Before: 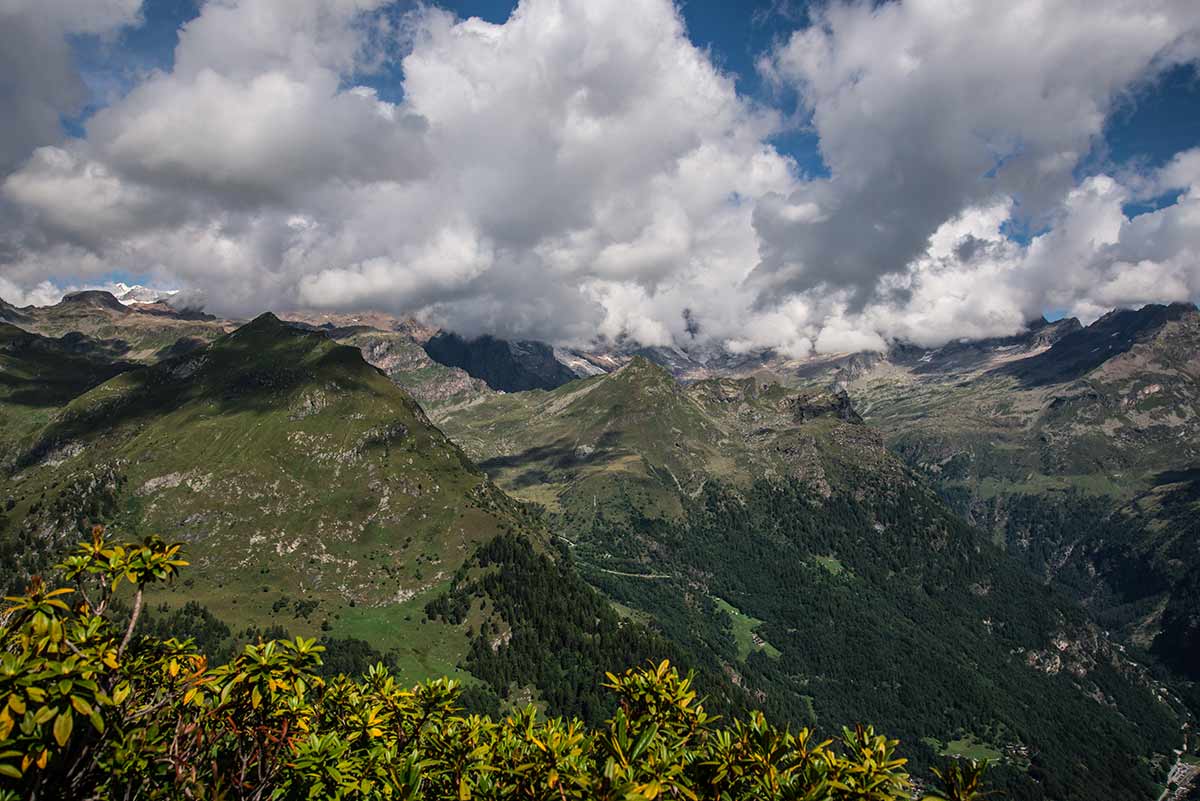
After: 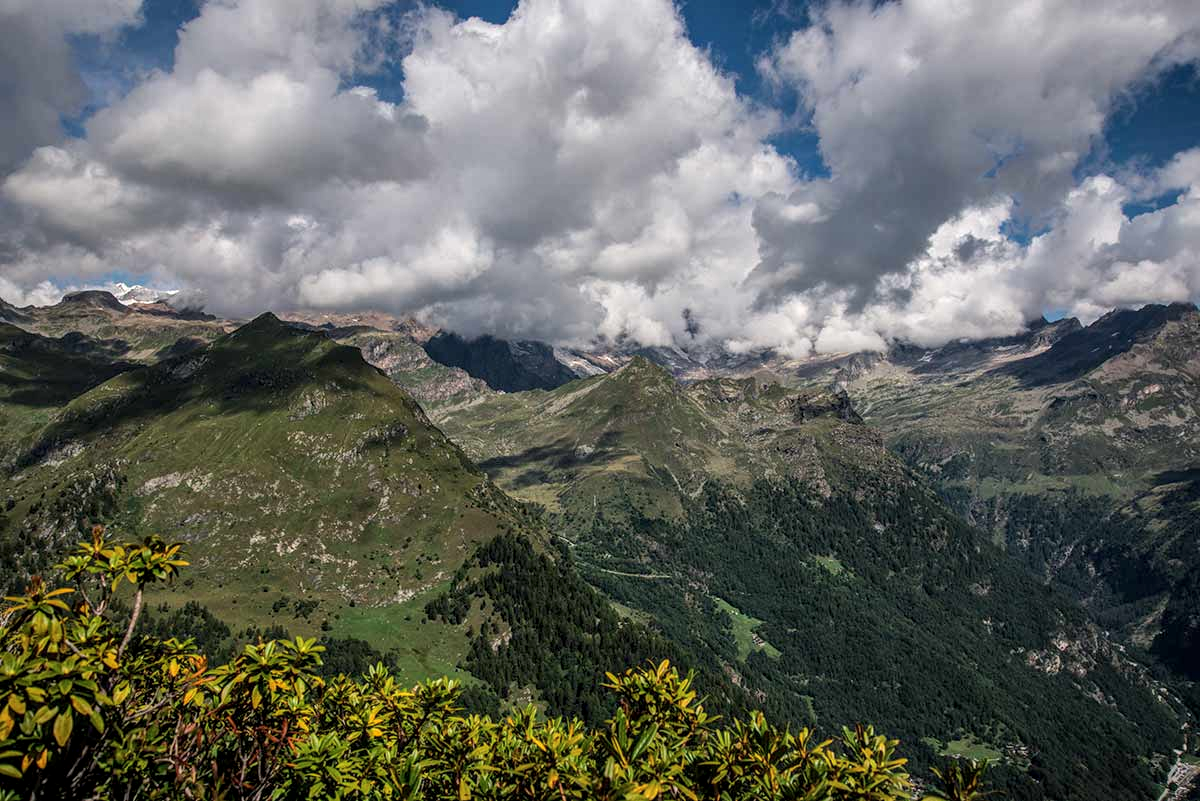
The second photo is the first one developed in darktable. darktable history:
local contrast: on, module defaults
shadows and highlights: shadows 25, highlights -48, soften with gaussian
